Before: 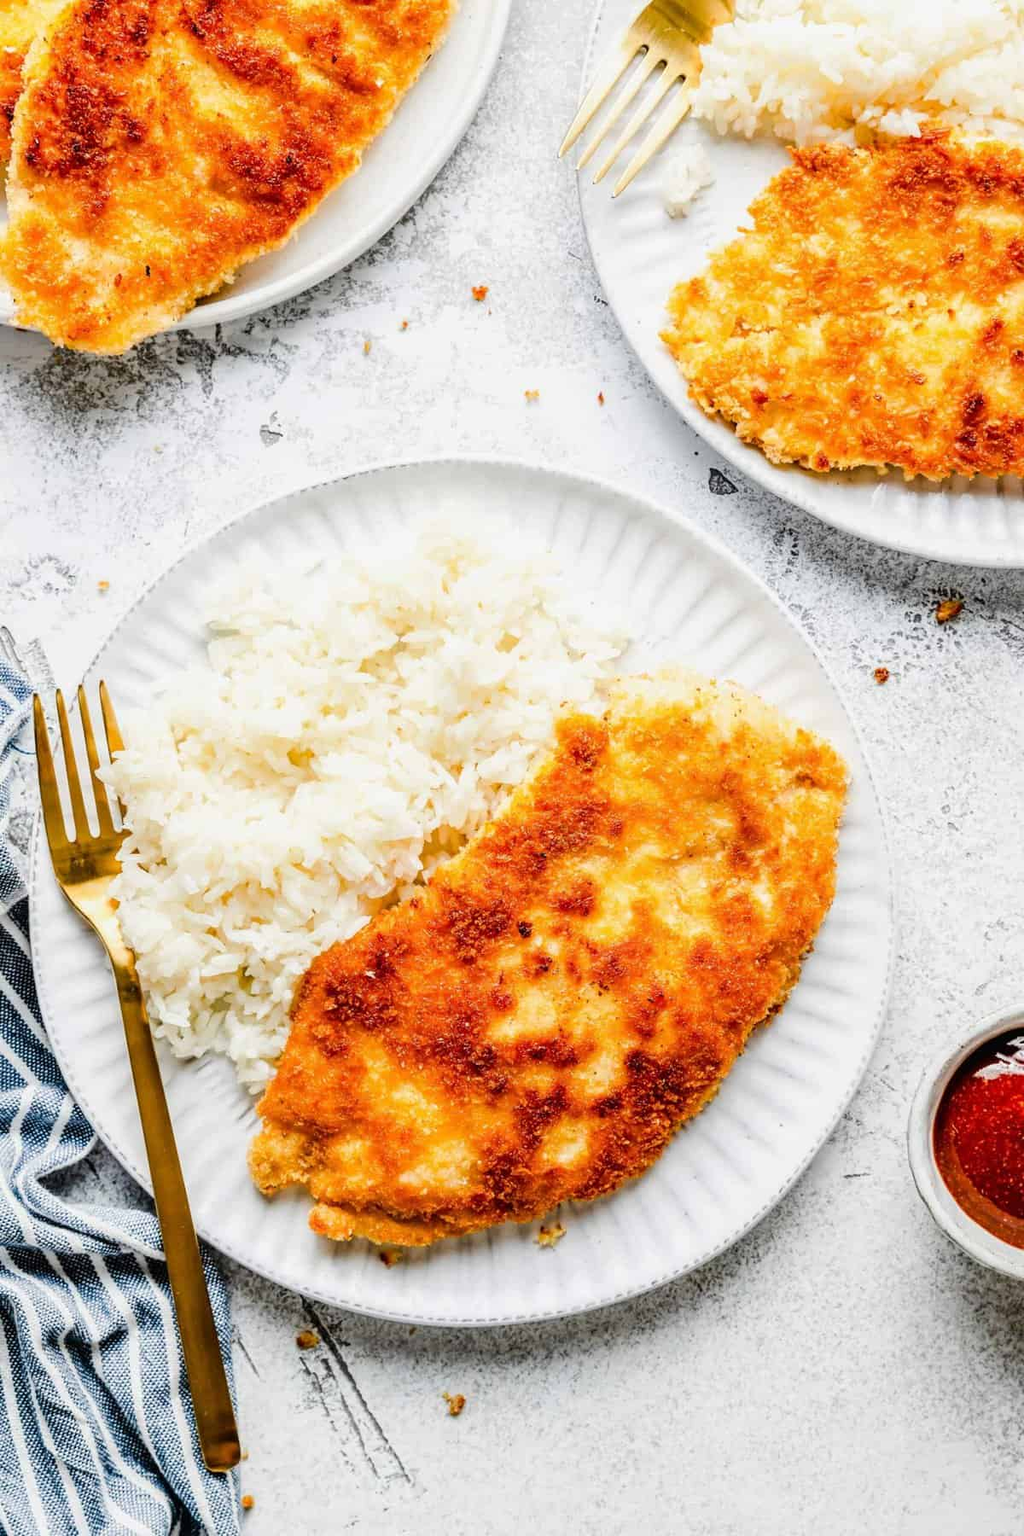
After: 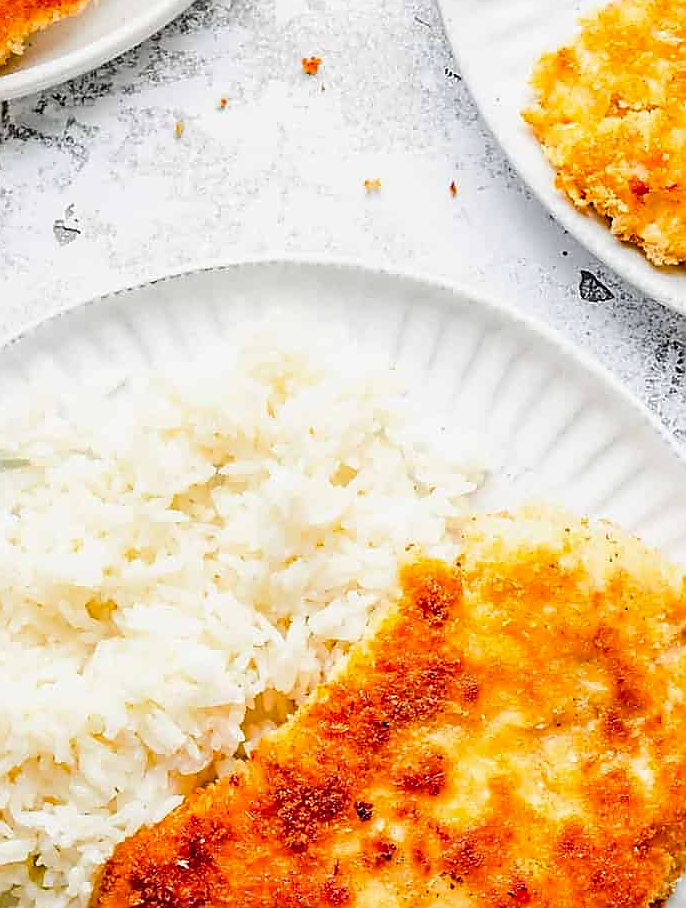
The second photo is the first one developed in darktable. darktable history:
sharpen: radius 1.4, amount 1.25, threshold 0.7
crop: left 20.932%, top 15.471%, right 21.848%, bottom 34.081%
color correction: saturation 1.1
